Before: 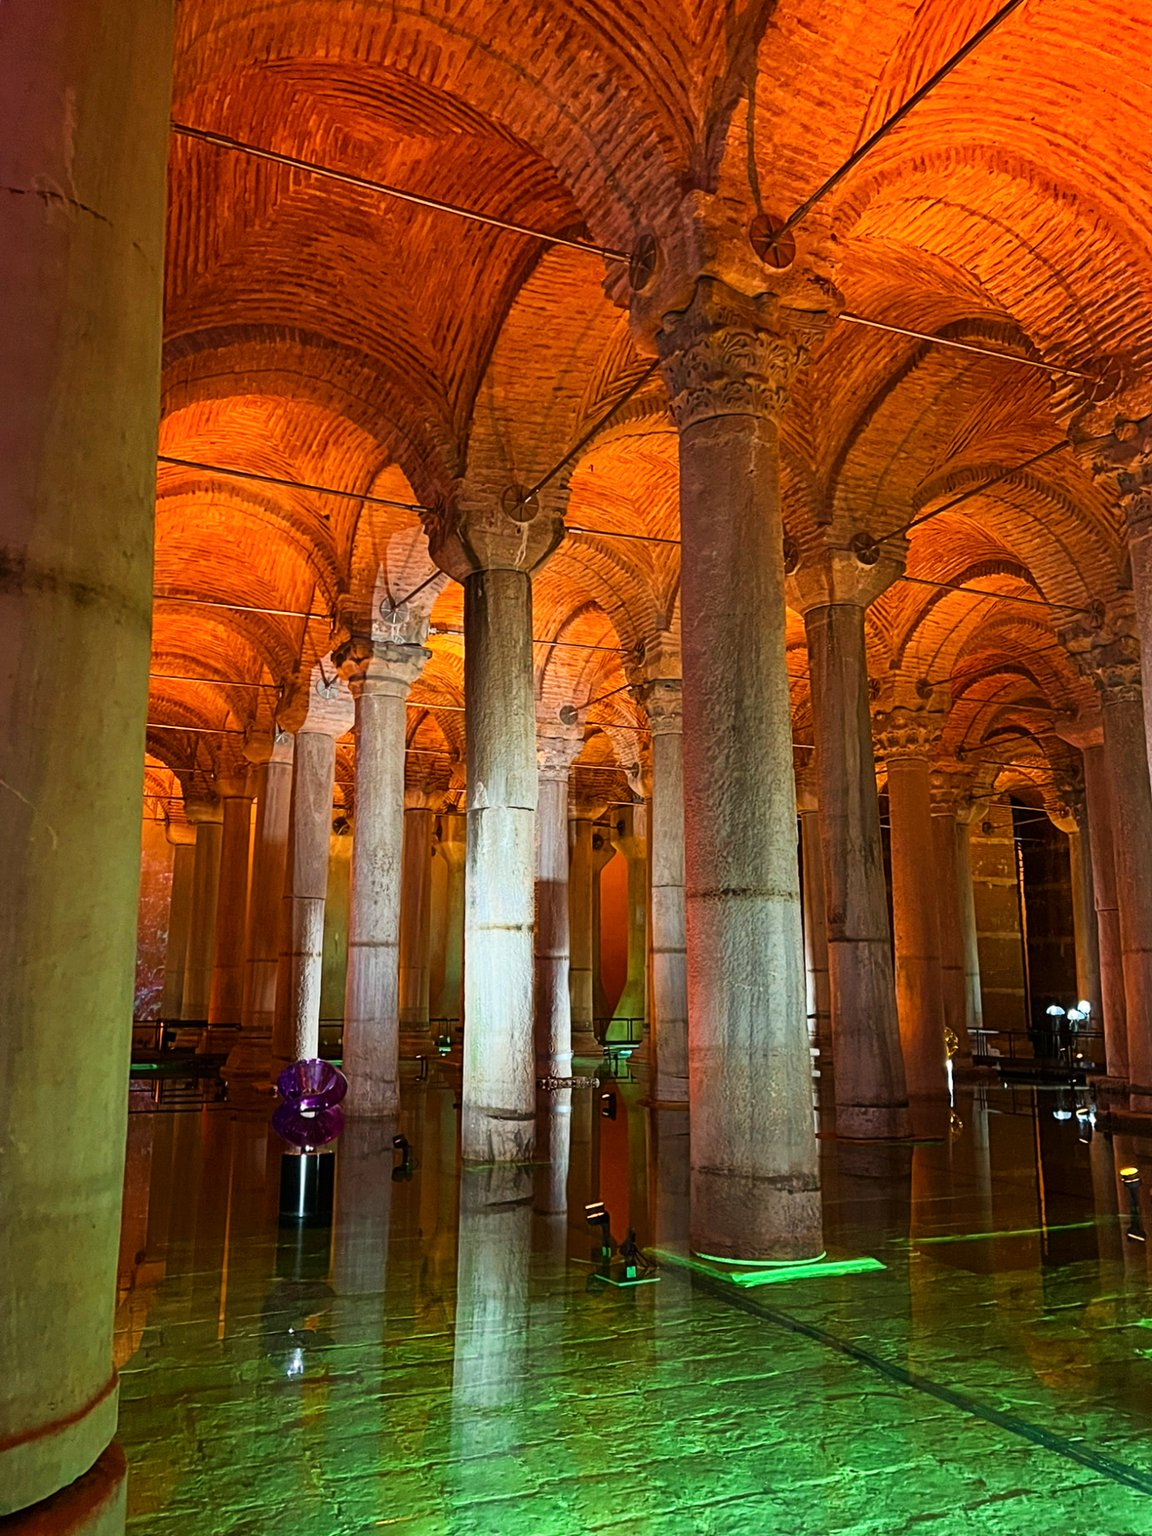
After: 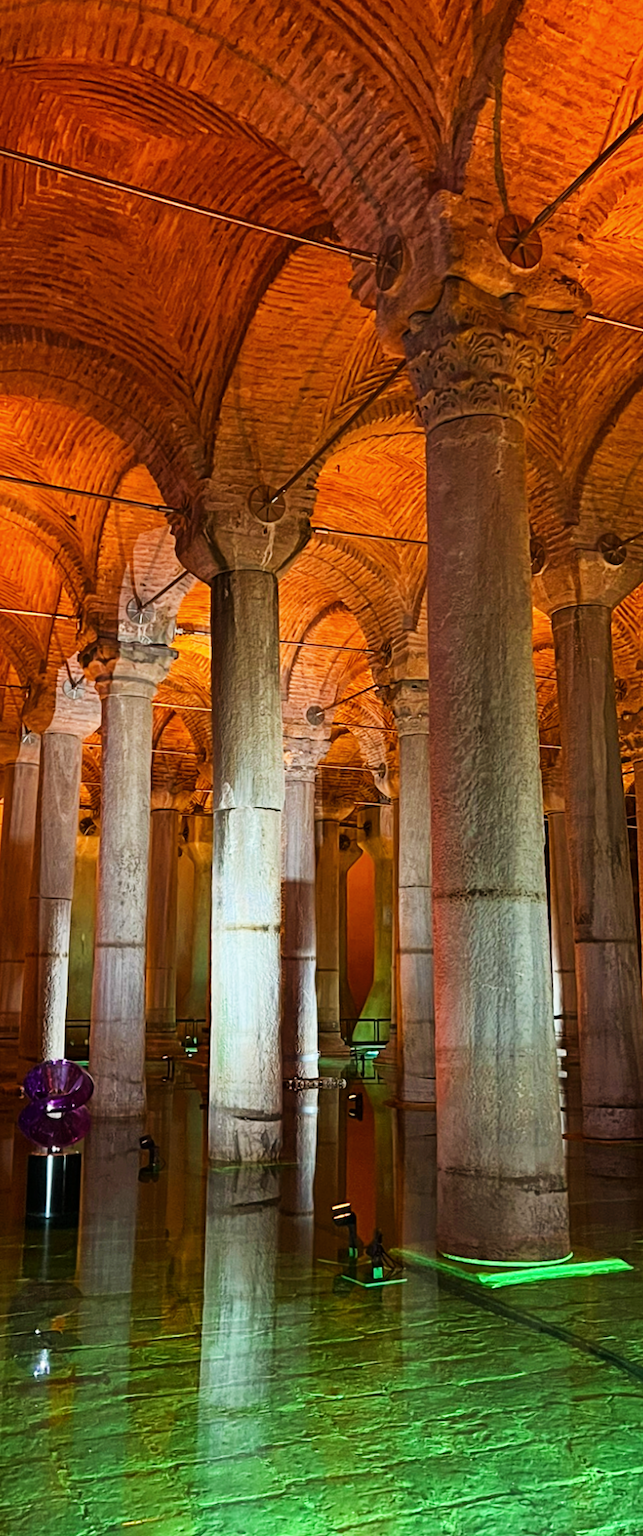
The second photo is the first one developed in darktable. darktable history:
color zones: curves: ch0 [(0.068, 0.464) (0.25, 0.5) (0.48, 0.508) (0.75, 0.536) (0.886, 0.476) (0.967, 0.456)]; ch1 [(0.066, 0.456) (0.25, 0.5) (0.616, 0.508) (0.746, 0.56) (0.934, 0.444)]
crop: left 22.017%, right 22.086%, bottom 0.013%
